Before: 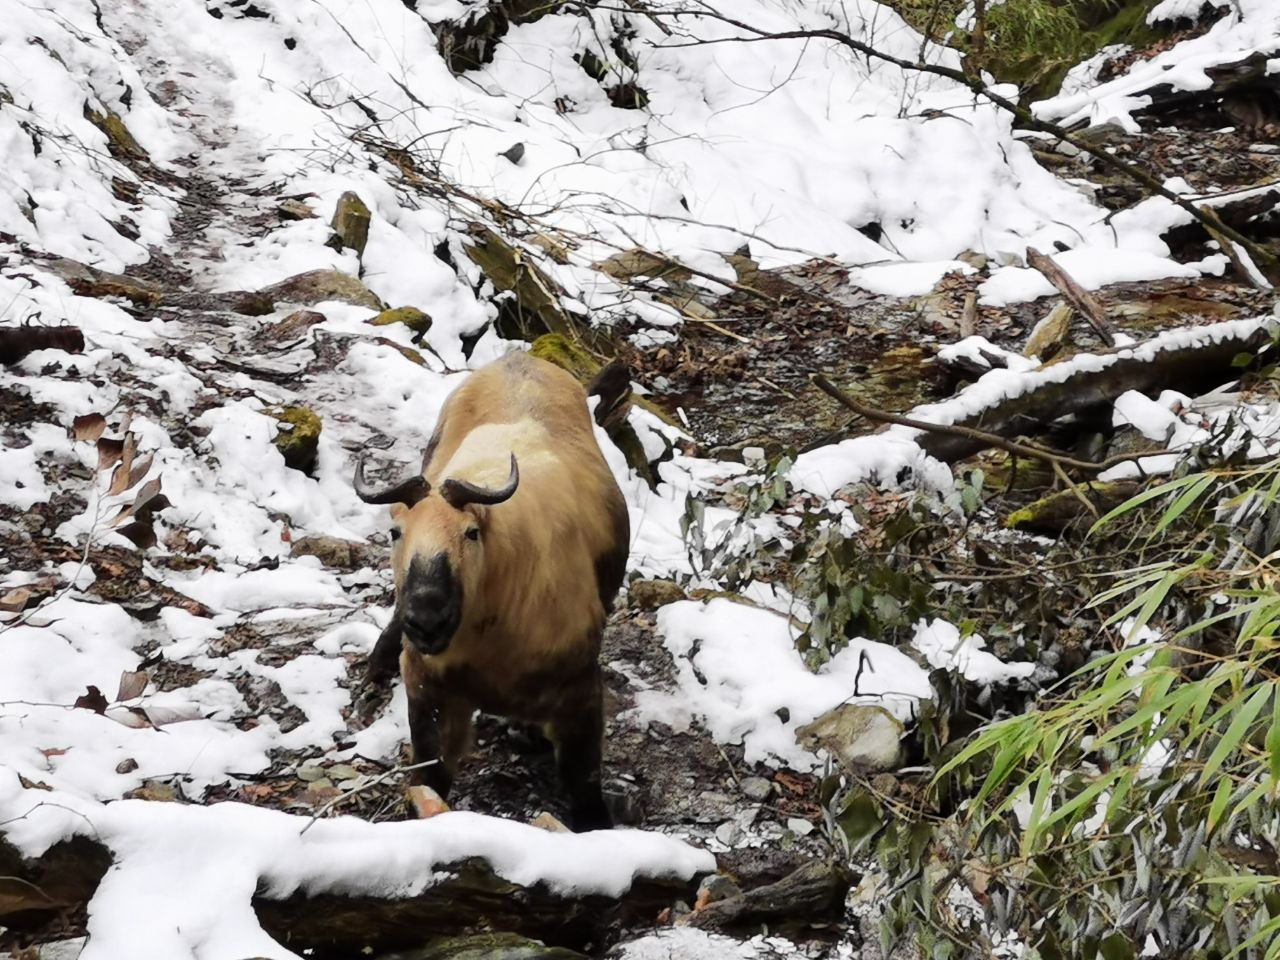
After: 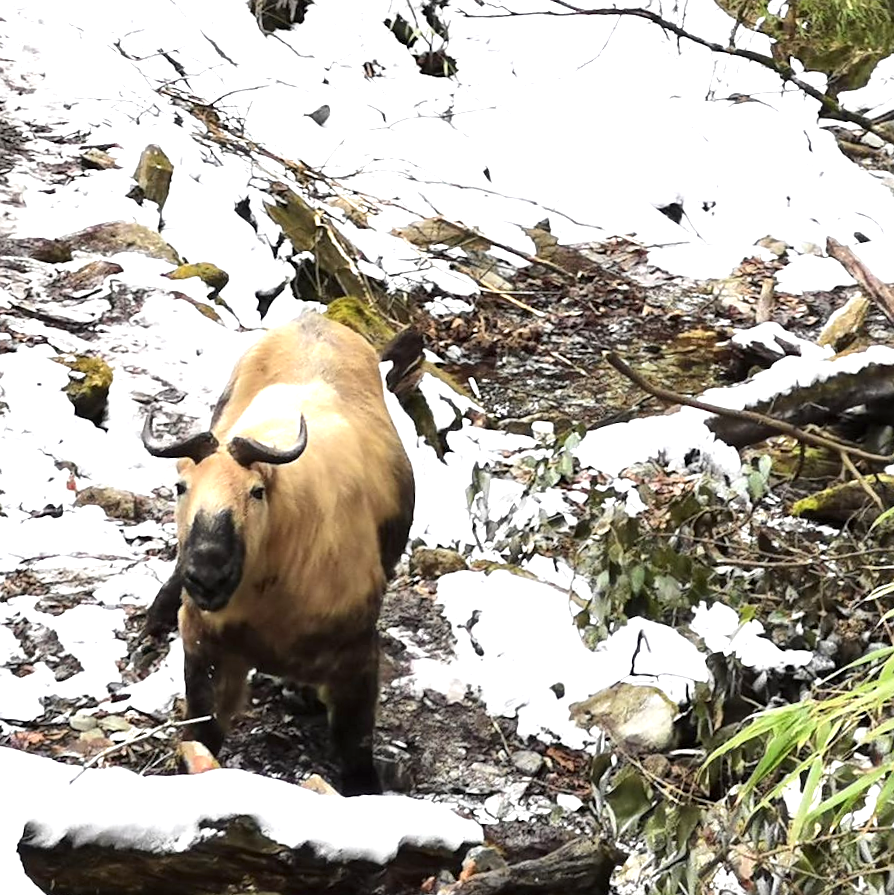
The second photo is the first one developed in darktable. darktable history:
contrast brightness saturation: saturation -0.066
crop and rotate: angle -3.1°, left 14.229%, top 0.04%, right 10.945%, bottom 0.065%
exposure: black level correction 0, exposure 1.001 EV, compensate highlight preservation false
sharpen: amount 0.213
